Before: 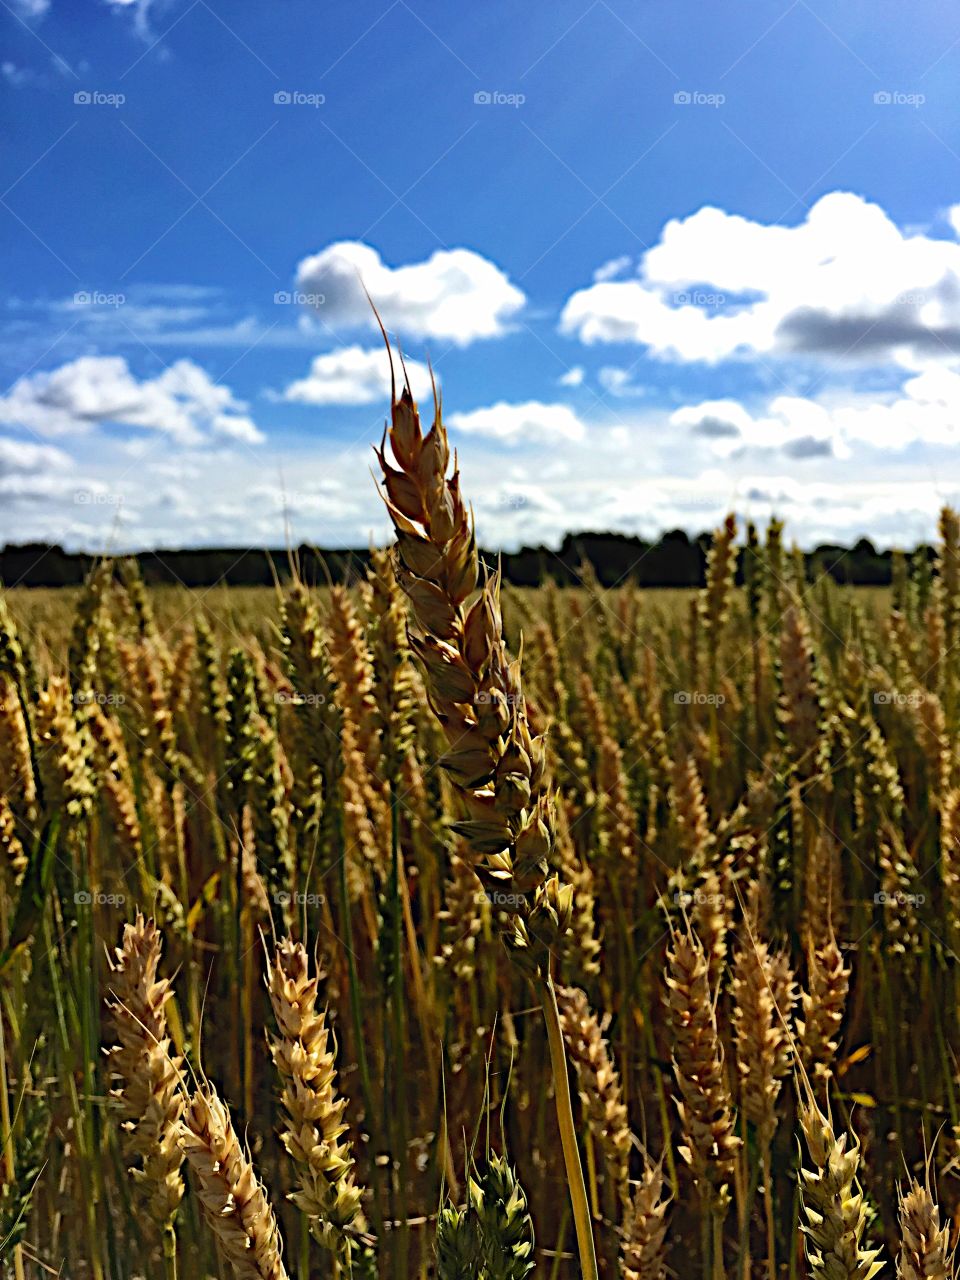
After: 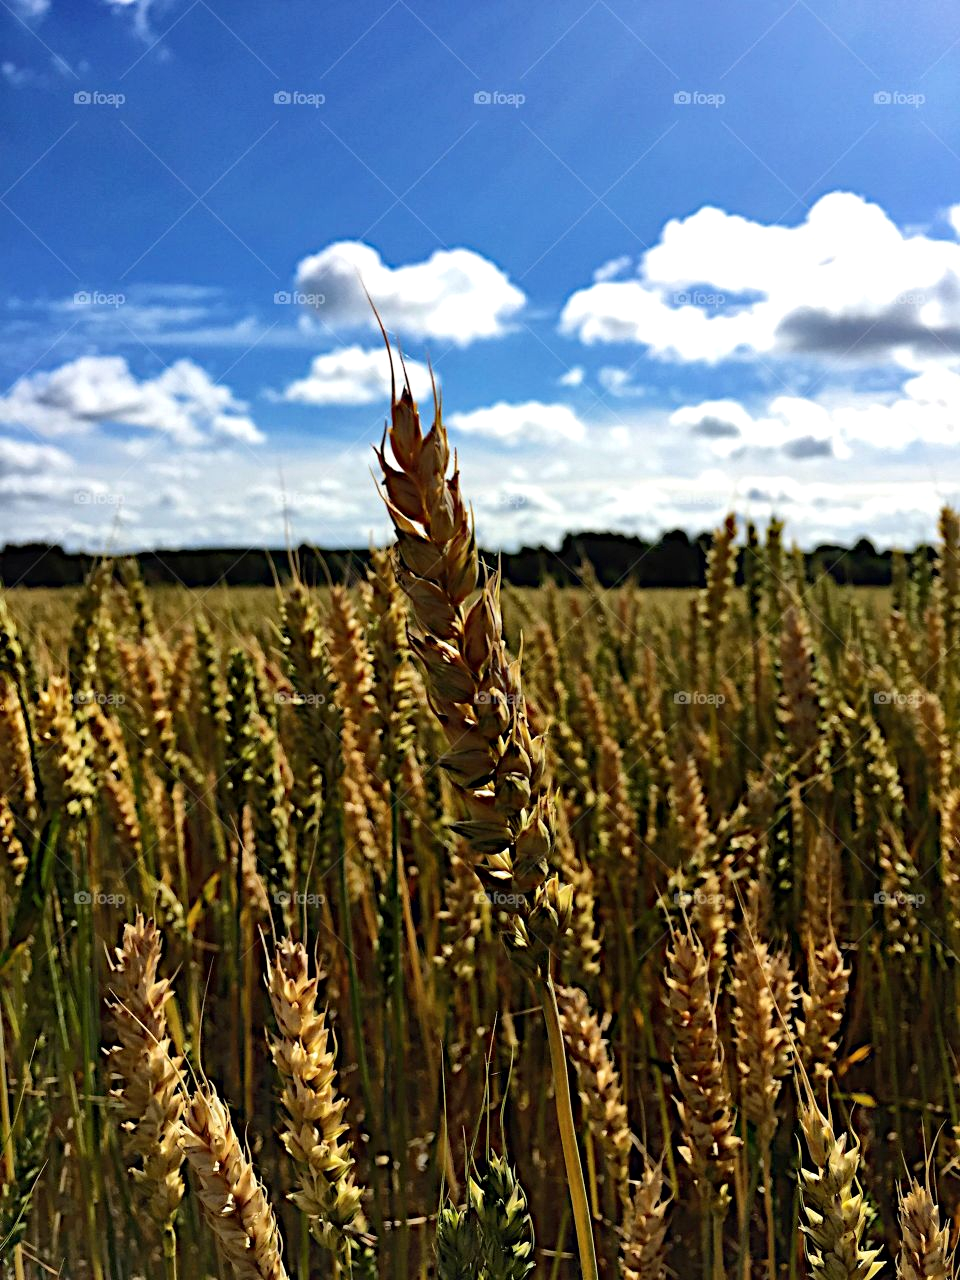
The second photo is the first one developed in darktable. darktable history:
local contrast: mode bilateral grid, contrast 26, coarseness 49, detail 121%, midtone range 0.2
